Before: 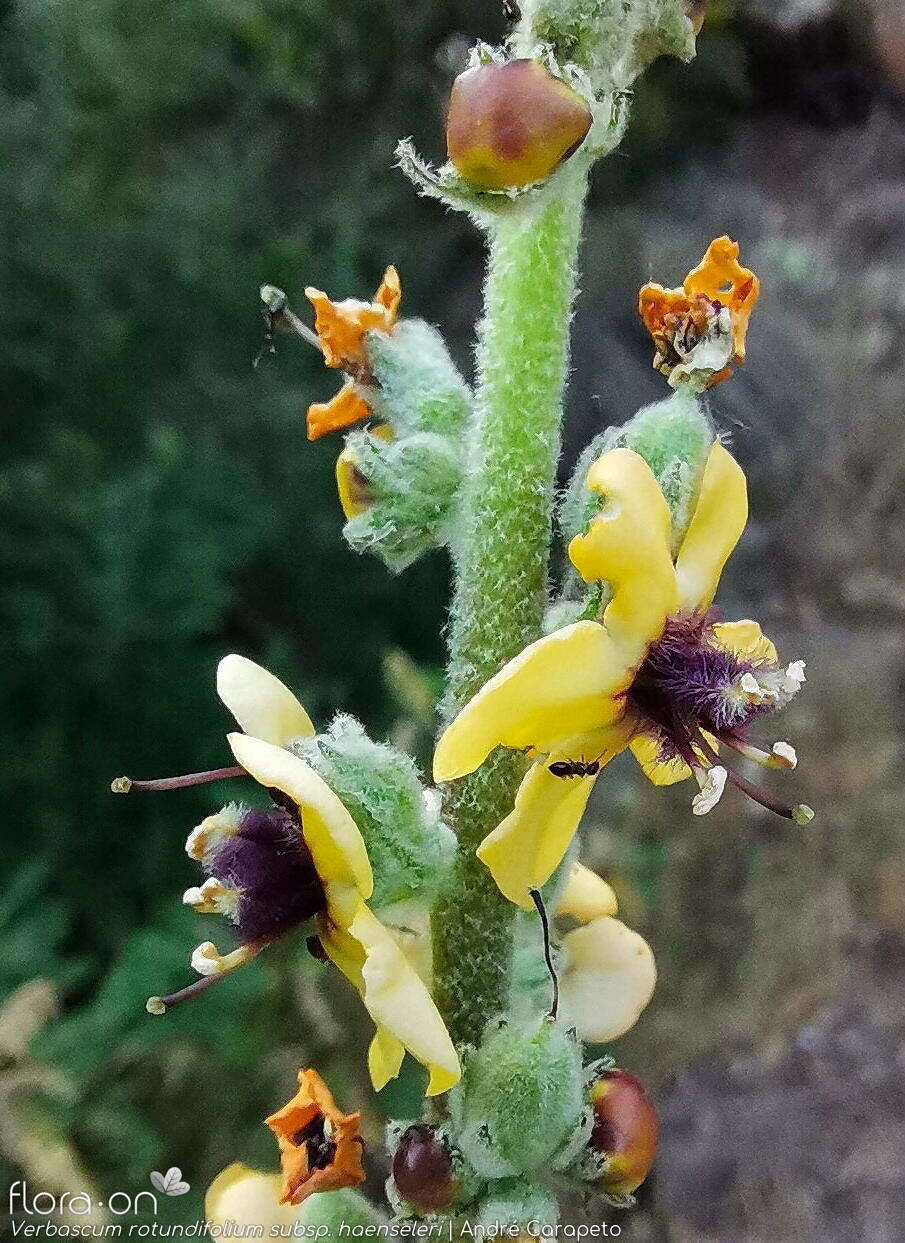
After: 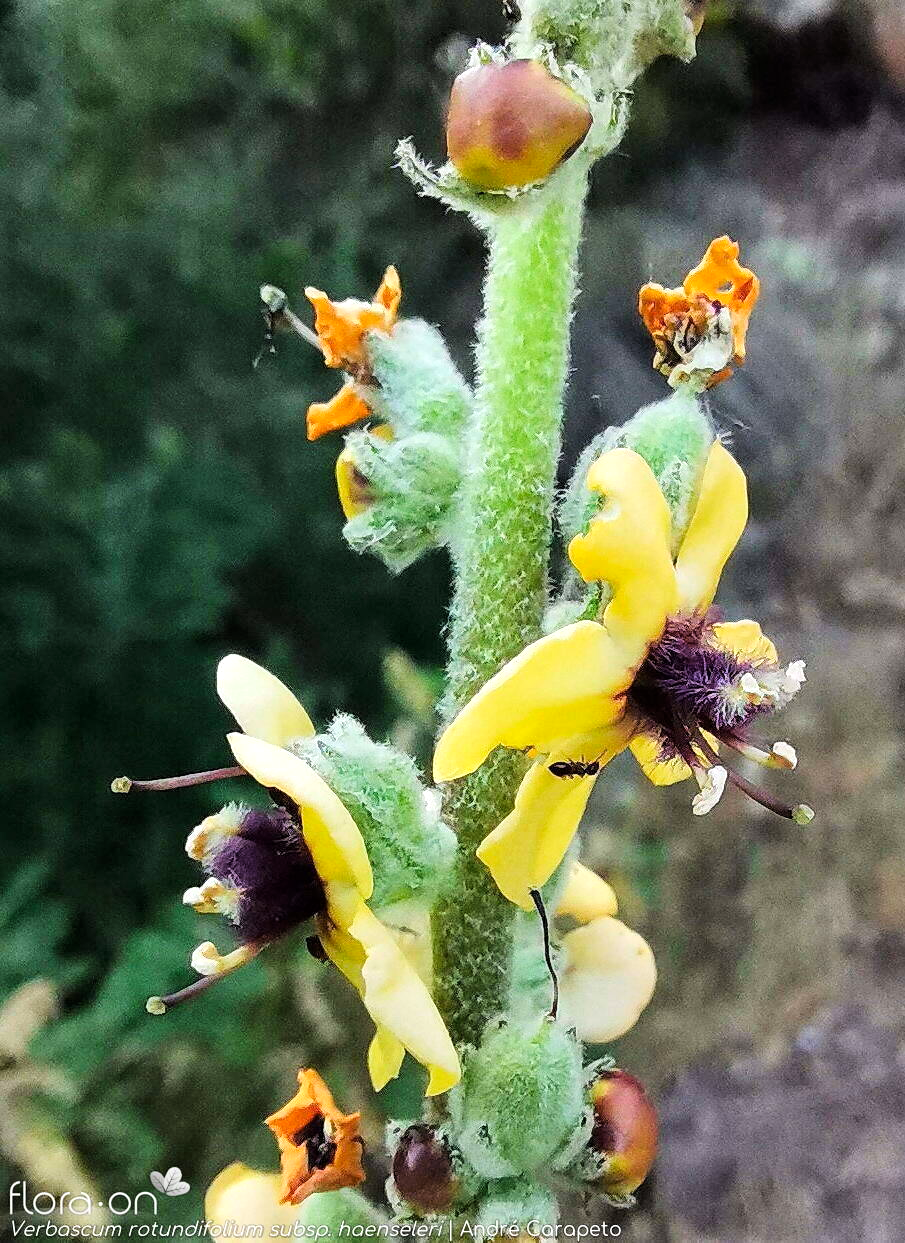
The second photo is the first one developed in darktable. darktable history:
exposure: exposure 0.2 EV, compensate highlight preservation false
tone curve: curves: ch0 [(0, 0) (0.004, 0.001) (0.133, 0.112) (0.325, 0.362) (0.832, 0.893) (1, 1)], color space Lab, linked channels, preserve colors none
